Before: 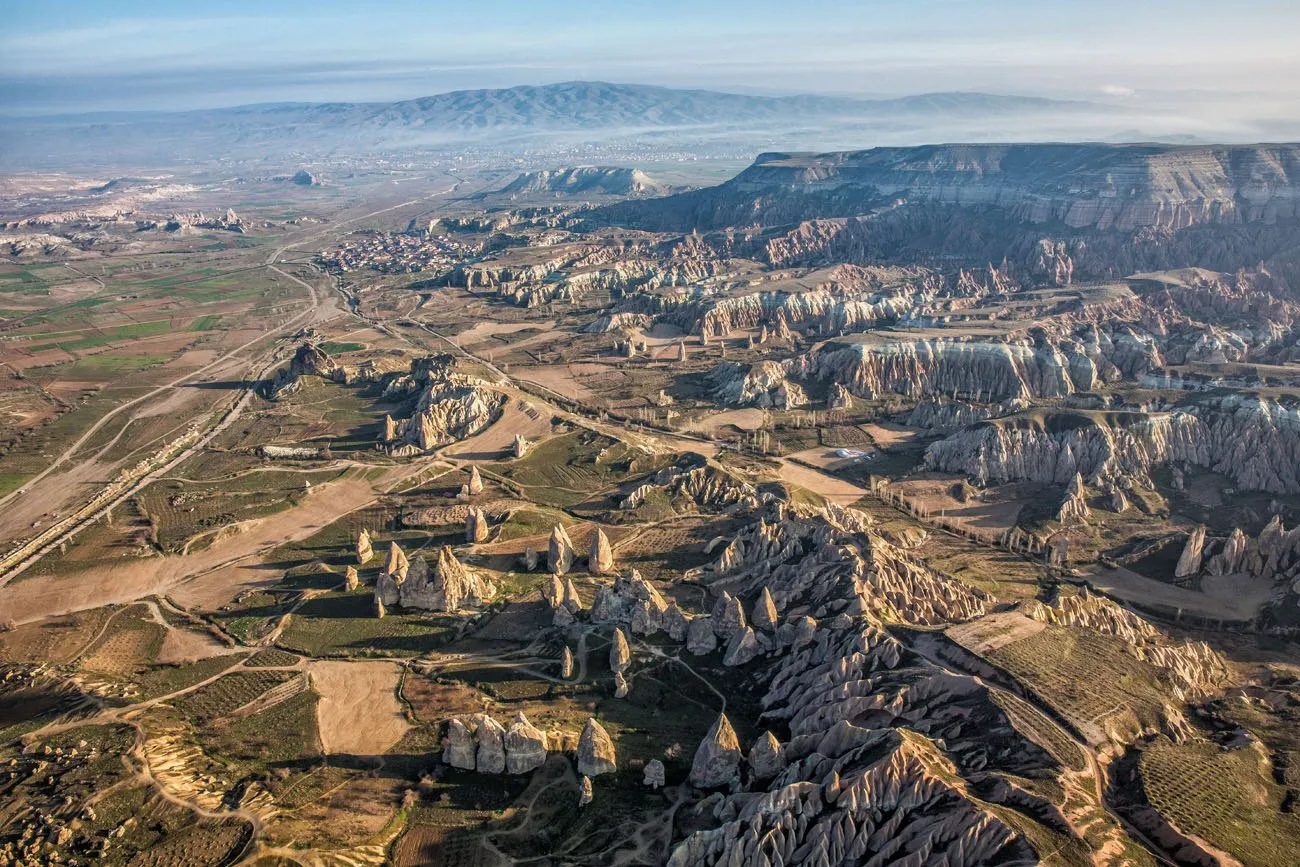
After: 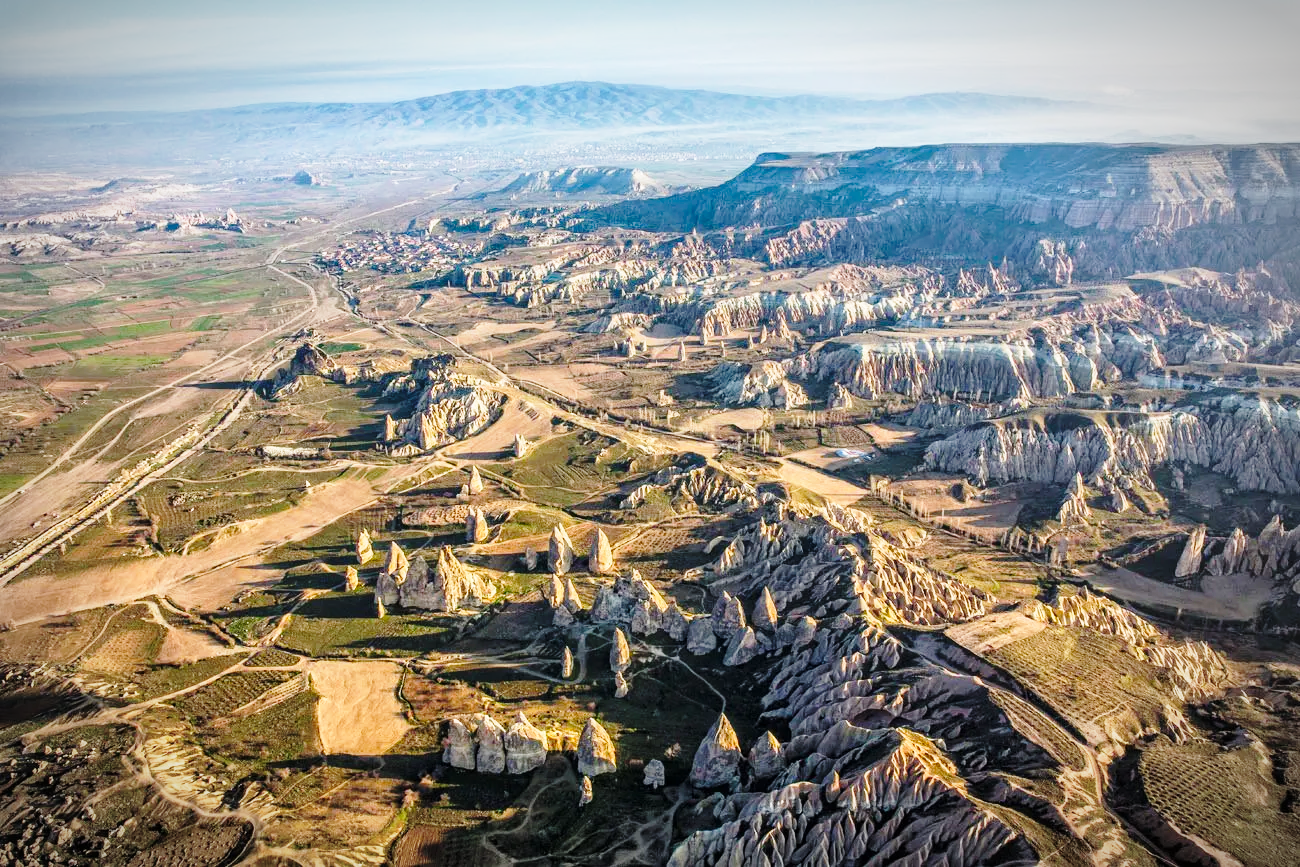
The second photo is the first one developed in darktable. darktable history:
vignetting: fall-off start 86.31%, automatic ratio true
color balance rgb: perceptual saturation grading › global saturation 19.88%
base curve: curves: ch0 [(0, 0) (0.028, 0.03) (0.121, 0.232) (0.46, 0.748) (0.859, 0.968) (1, 1)], preserve colors none
